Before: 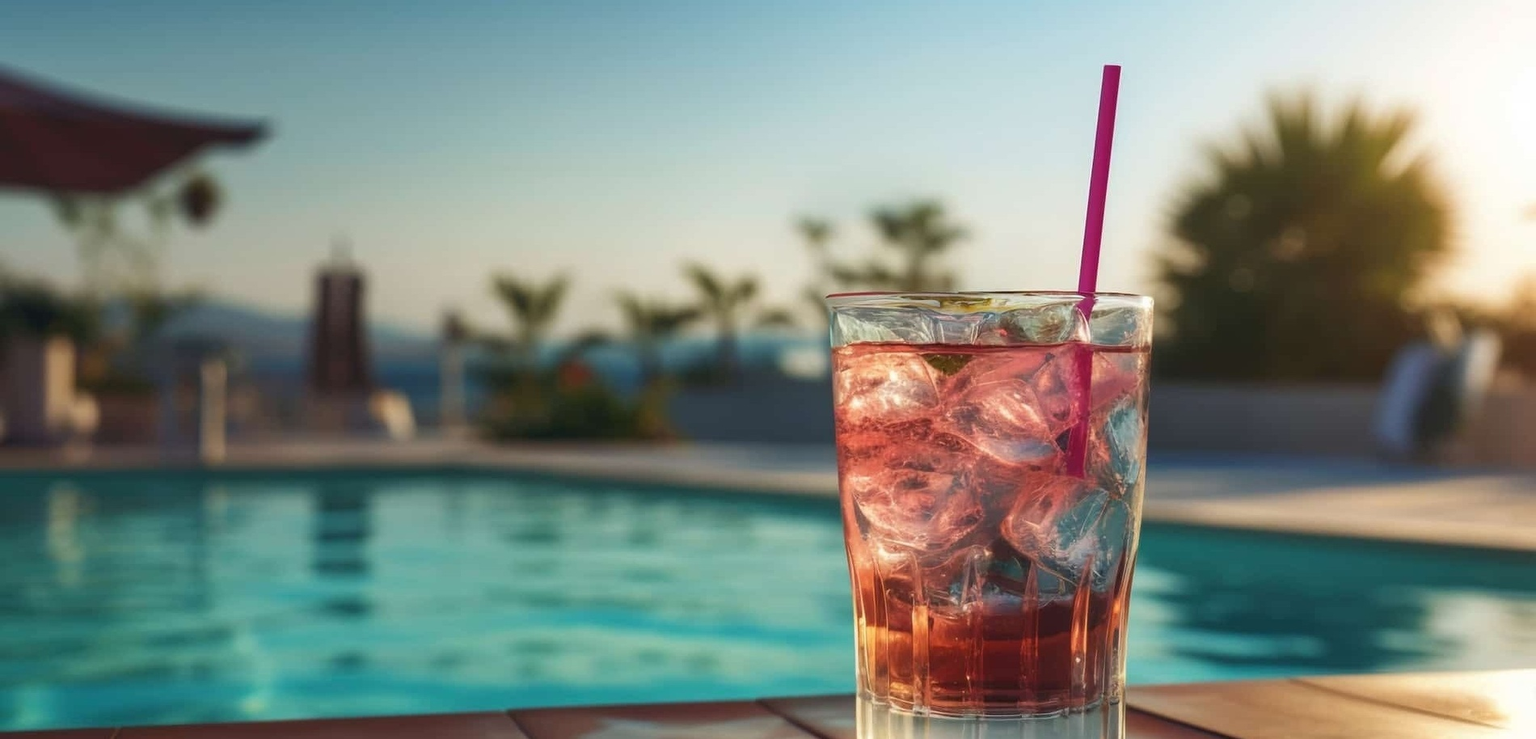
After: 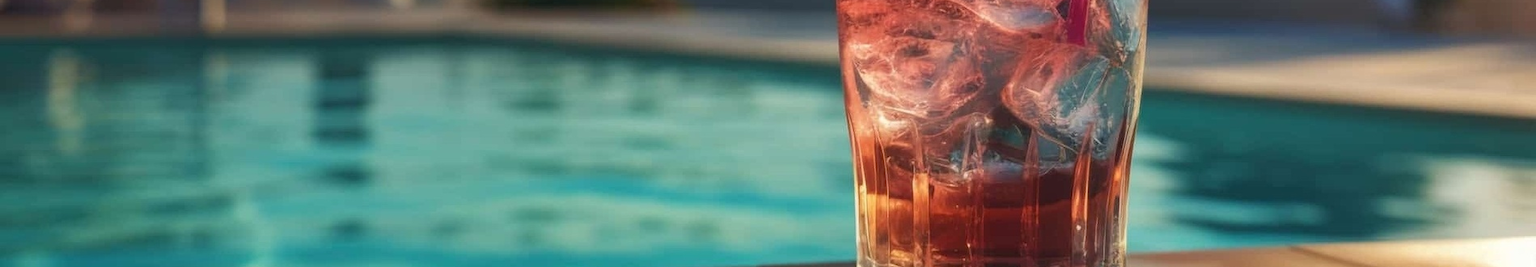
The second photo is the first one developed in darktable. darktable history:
crop and rotate: top 58.547%, bottom 5.16%
